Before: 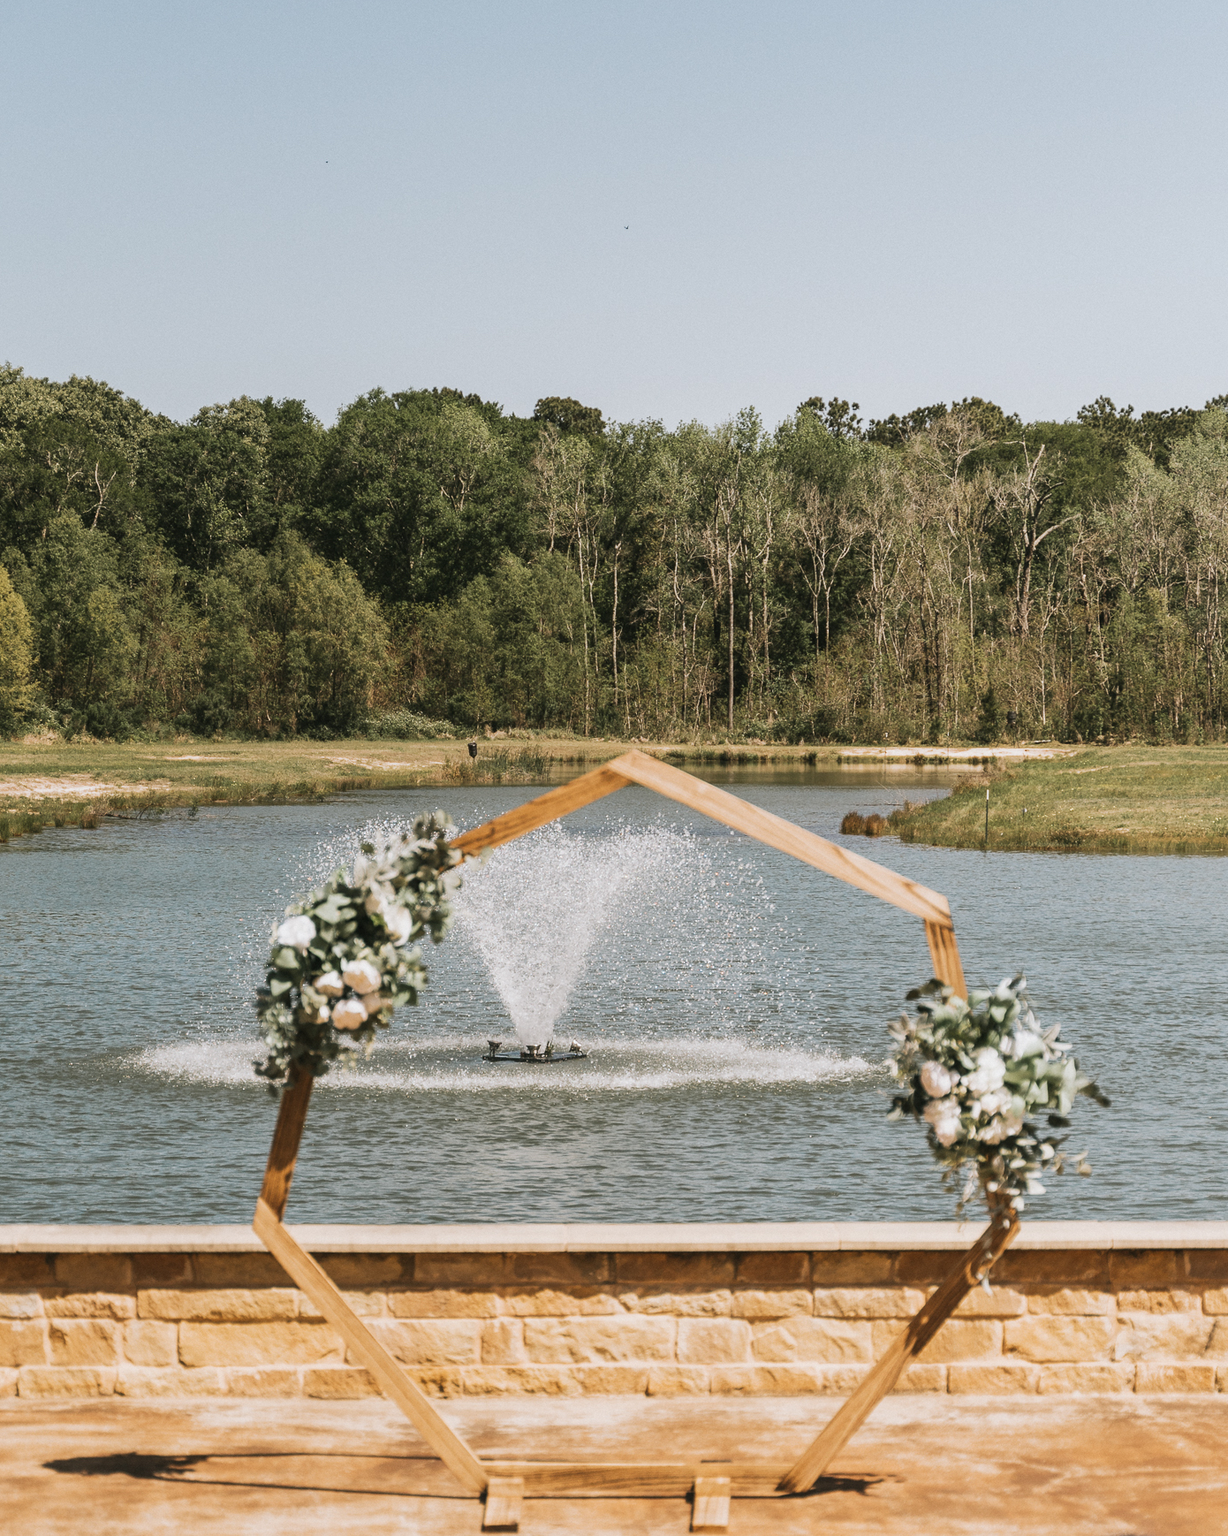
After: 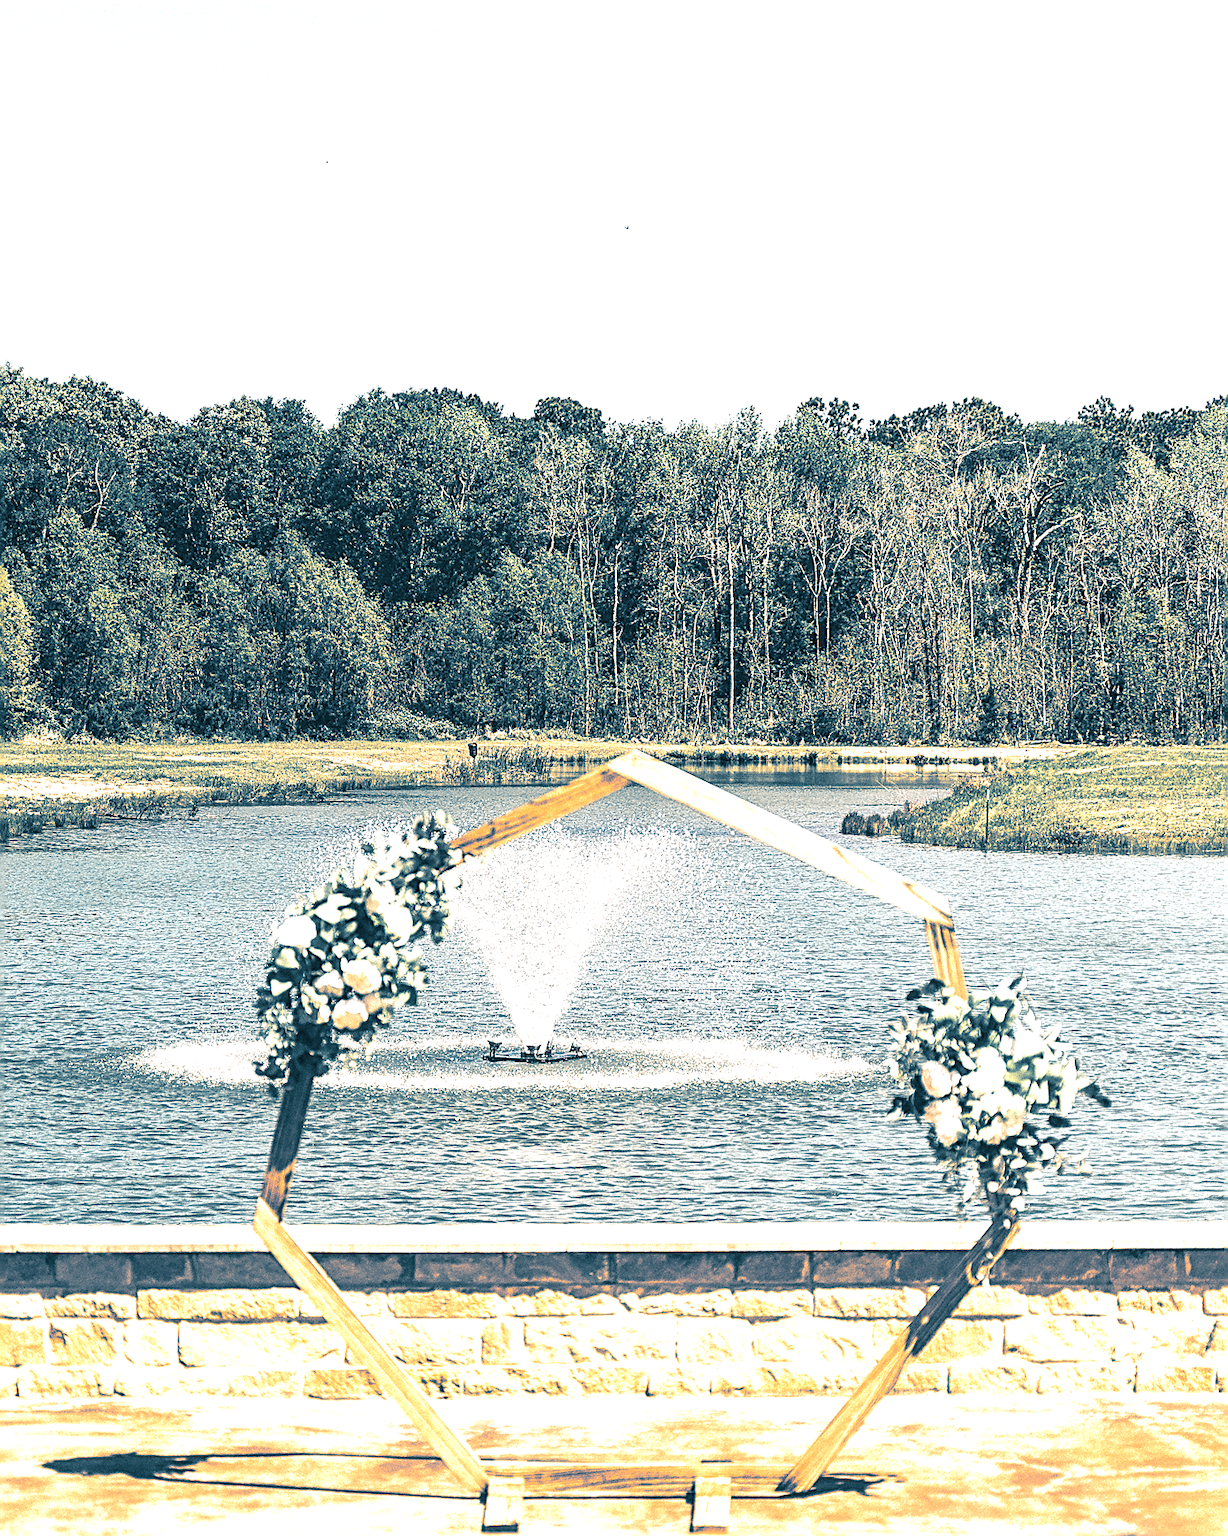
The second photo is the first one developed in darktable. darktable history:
sharpen: radius 1.685, amount 1.294
local contrast: on, module defaults
white balance: red 1.009, blue 0.985
split-toning: shadows › hue 212.4°, balance -70
exposure: black level correction 0, exposure 1.2 EV, compensate highlight preservation false
